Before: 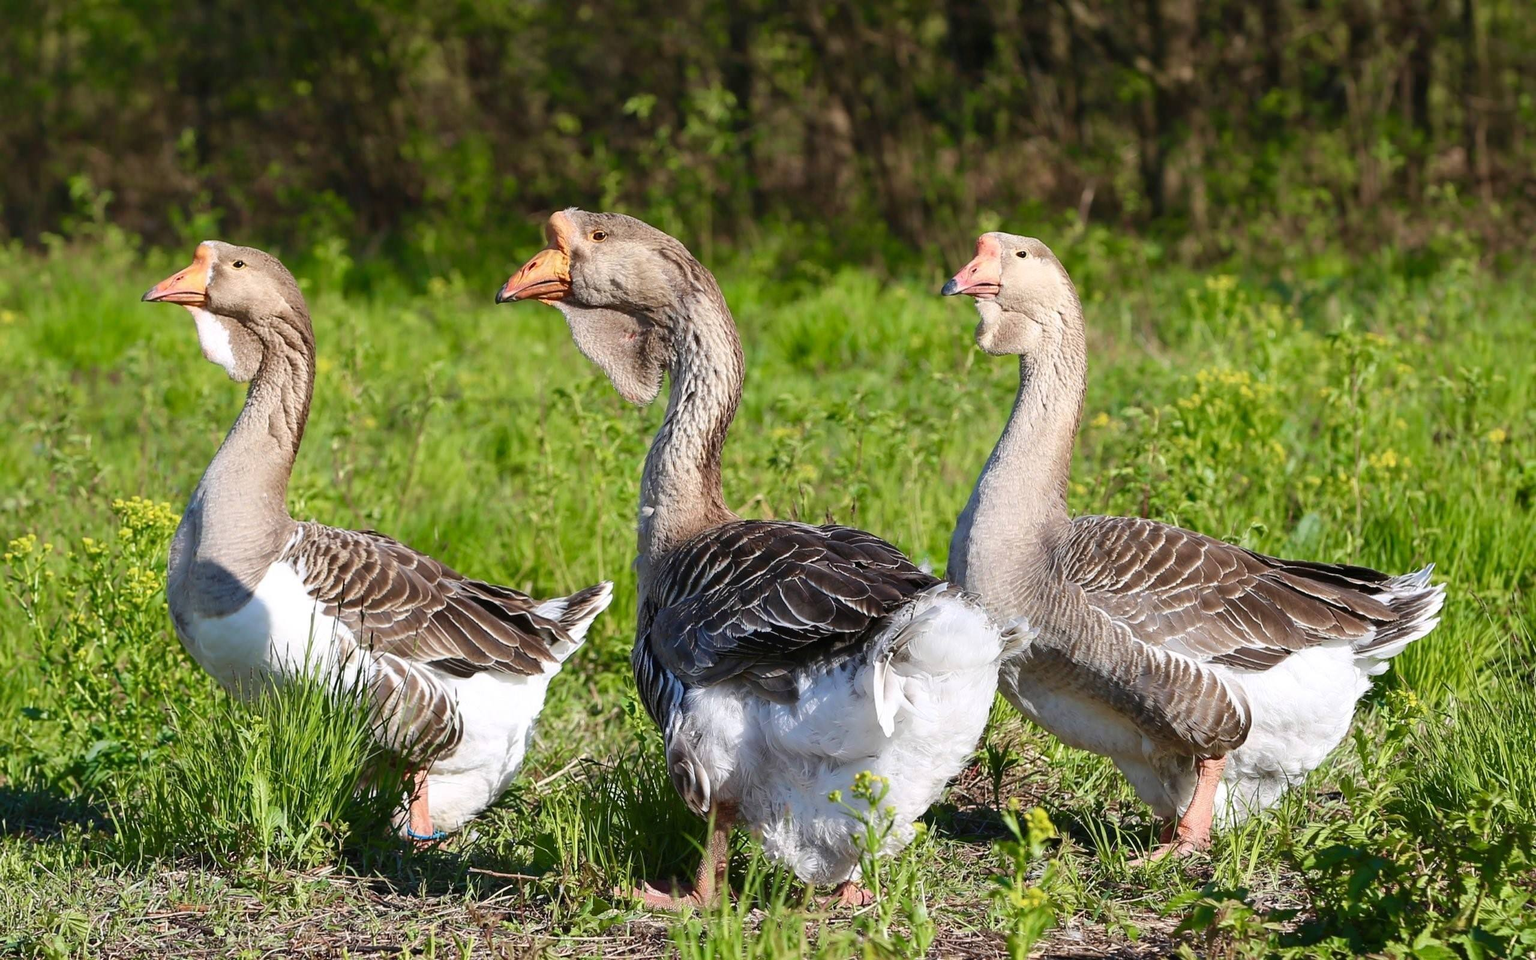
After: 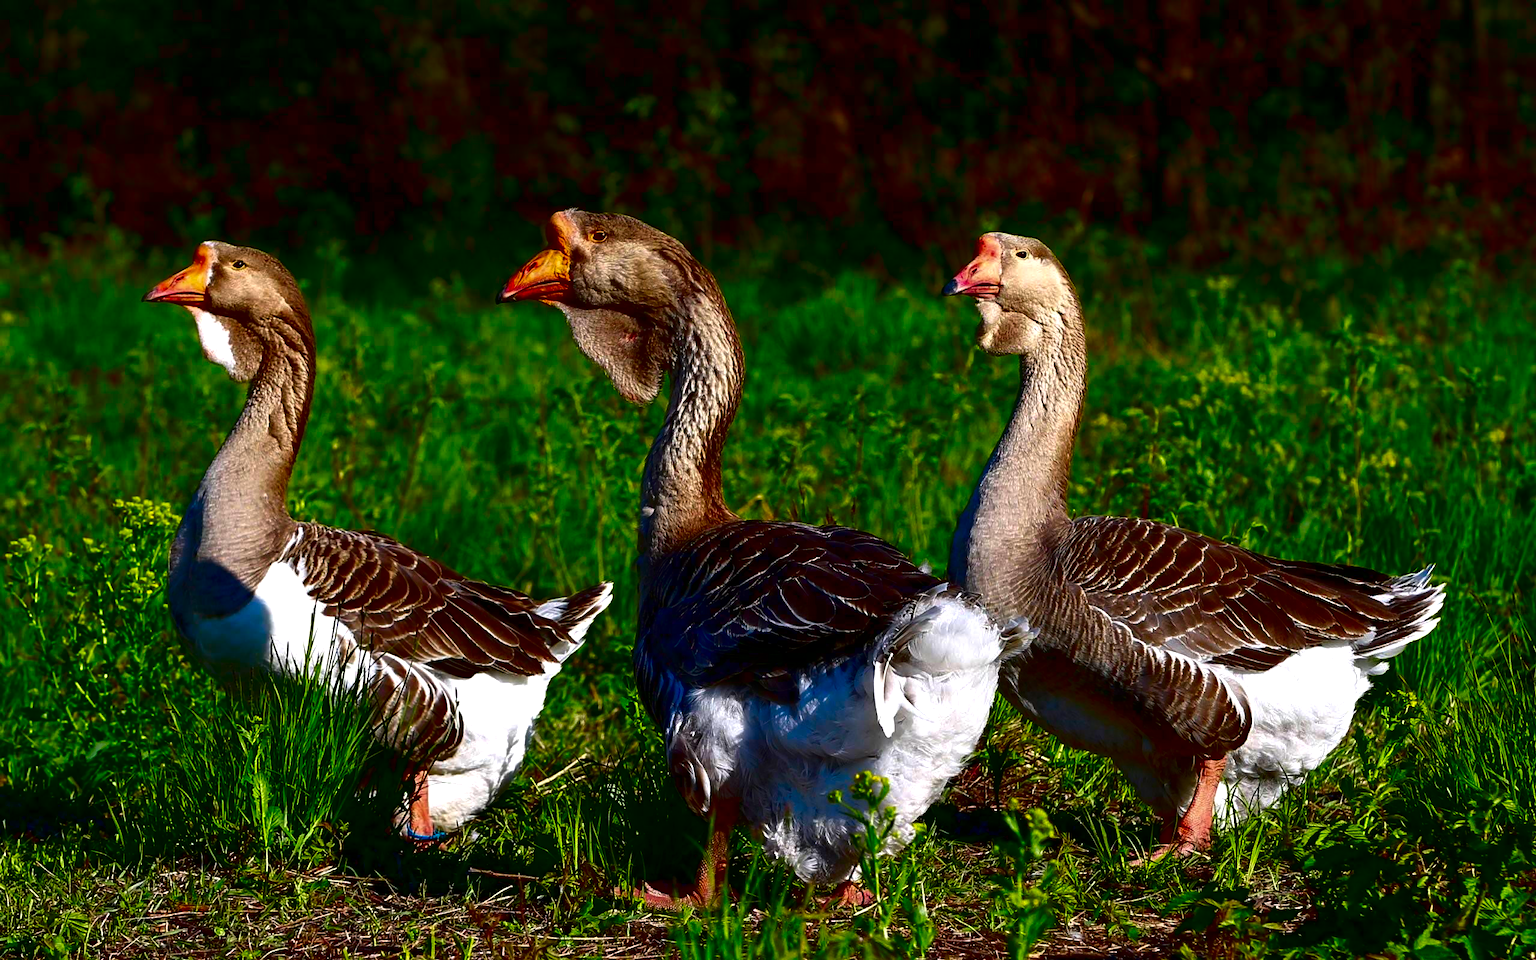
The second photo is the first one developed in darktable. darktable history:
contrast brightness saturation: brightness -1, saturation 1
exposure: exposure 0.178 EV, compensate exposure bias true, compensate highlight preservation false
